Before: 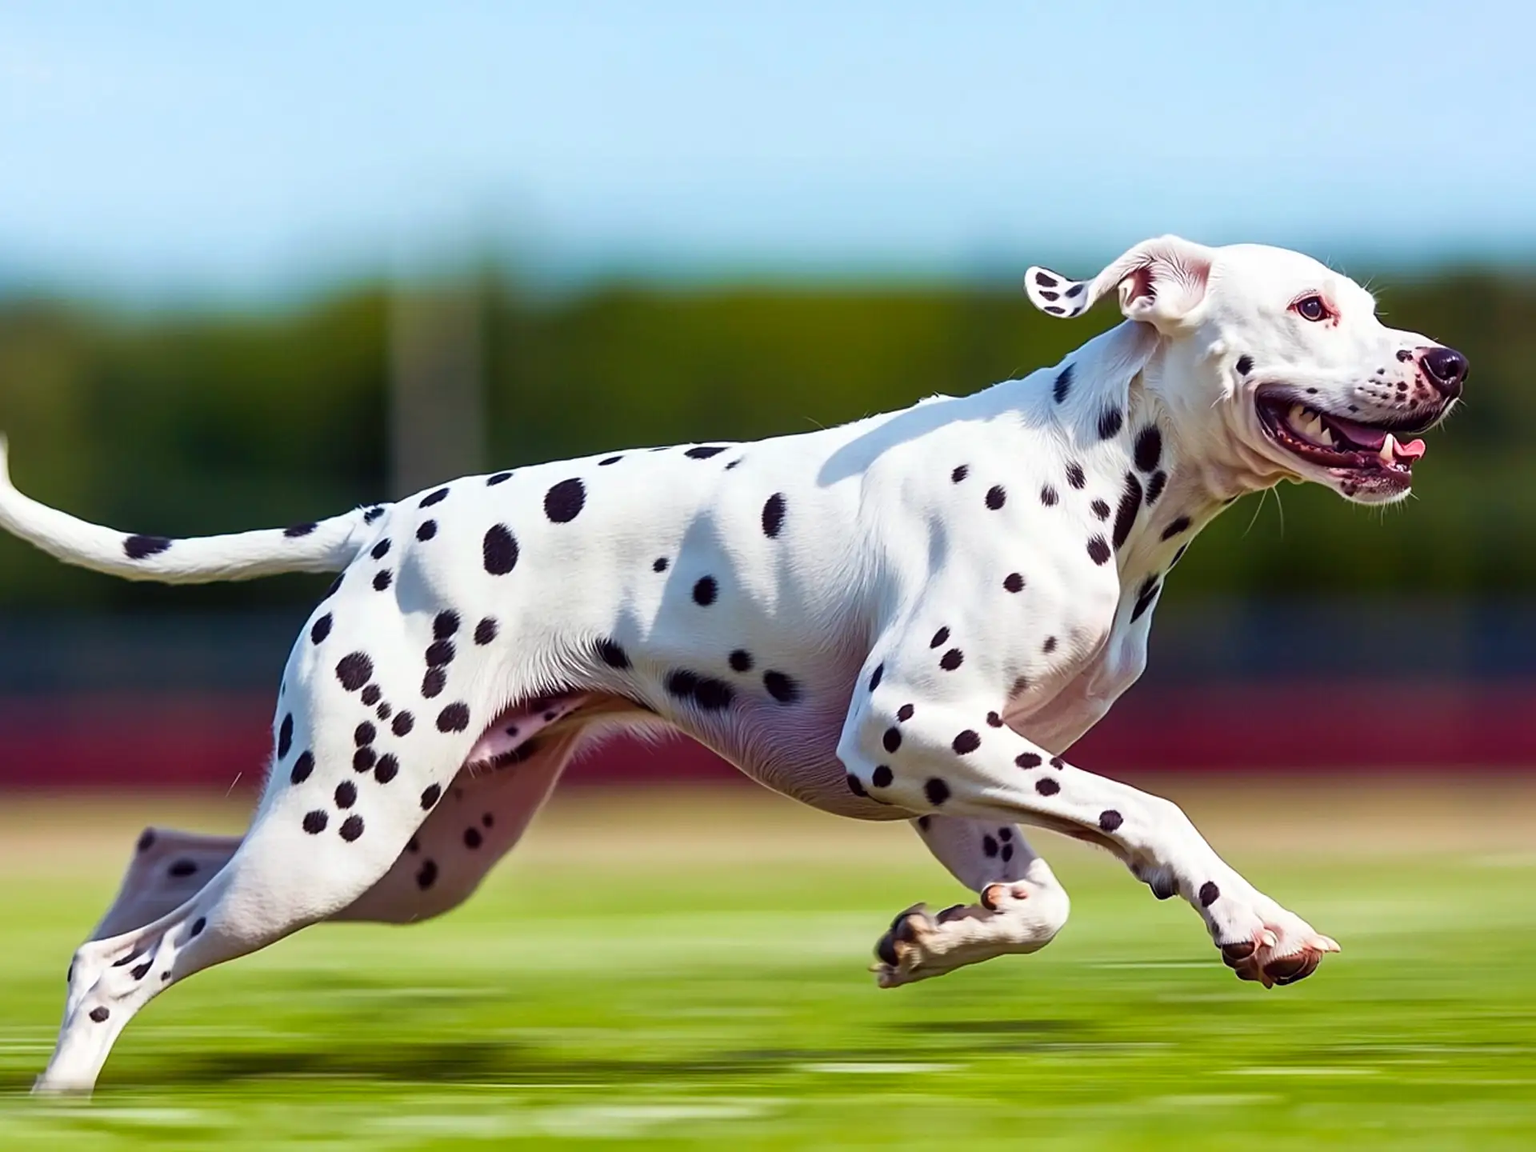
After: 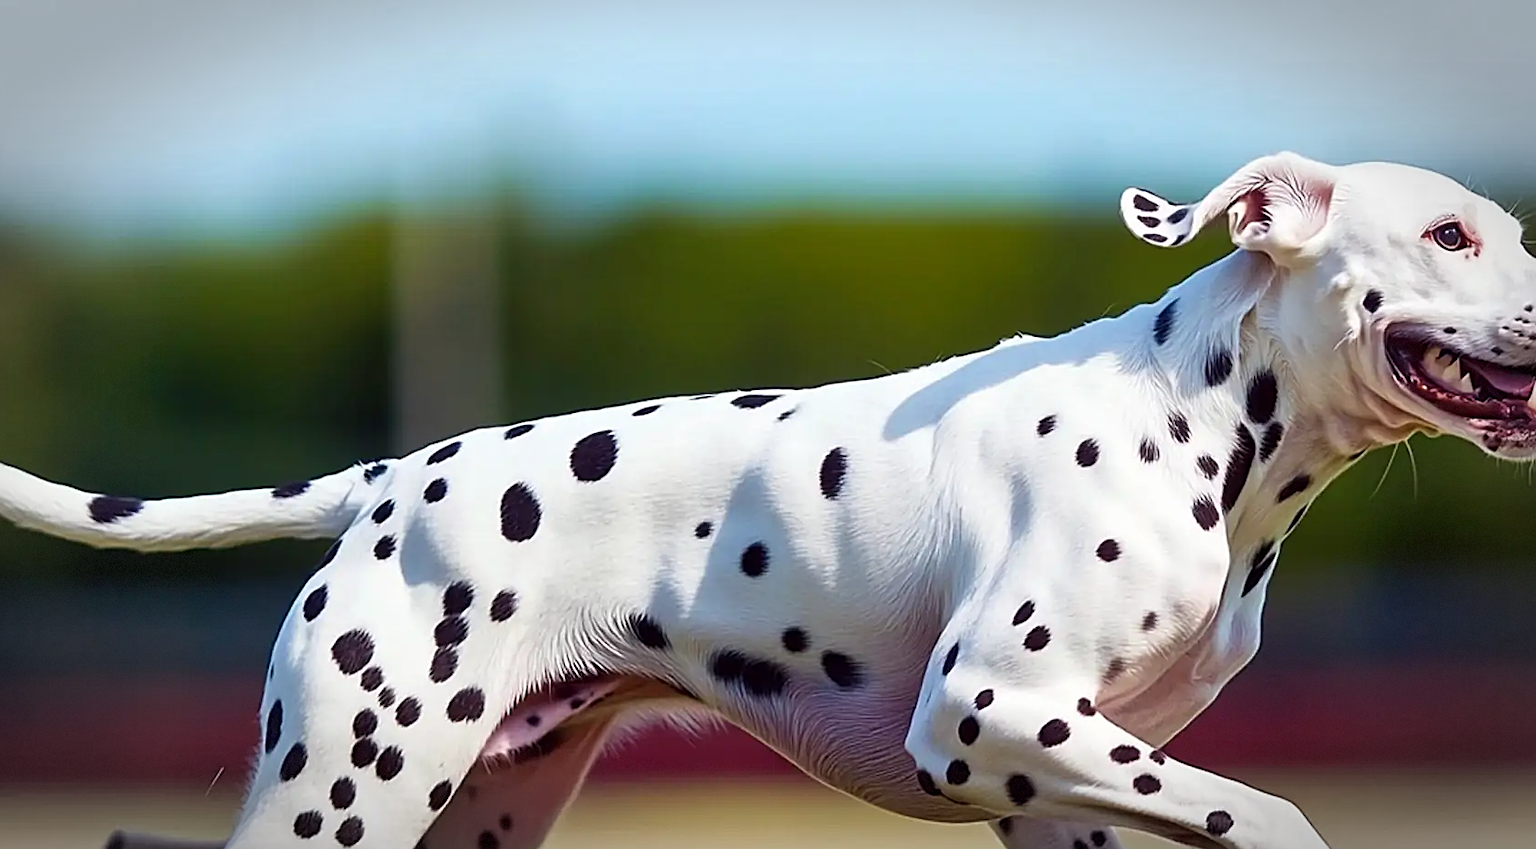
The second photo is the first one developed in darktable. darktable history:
crop: left 3.059%, top 8.9%, right 9.638%, bottom 26.724%
vignetting: automatic ratio true, dithering 8-bit output
sharpen: on, module defaults
